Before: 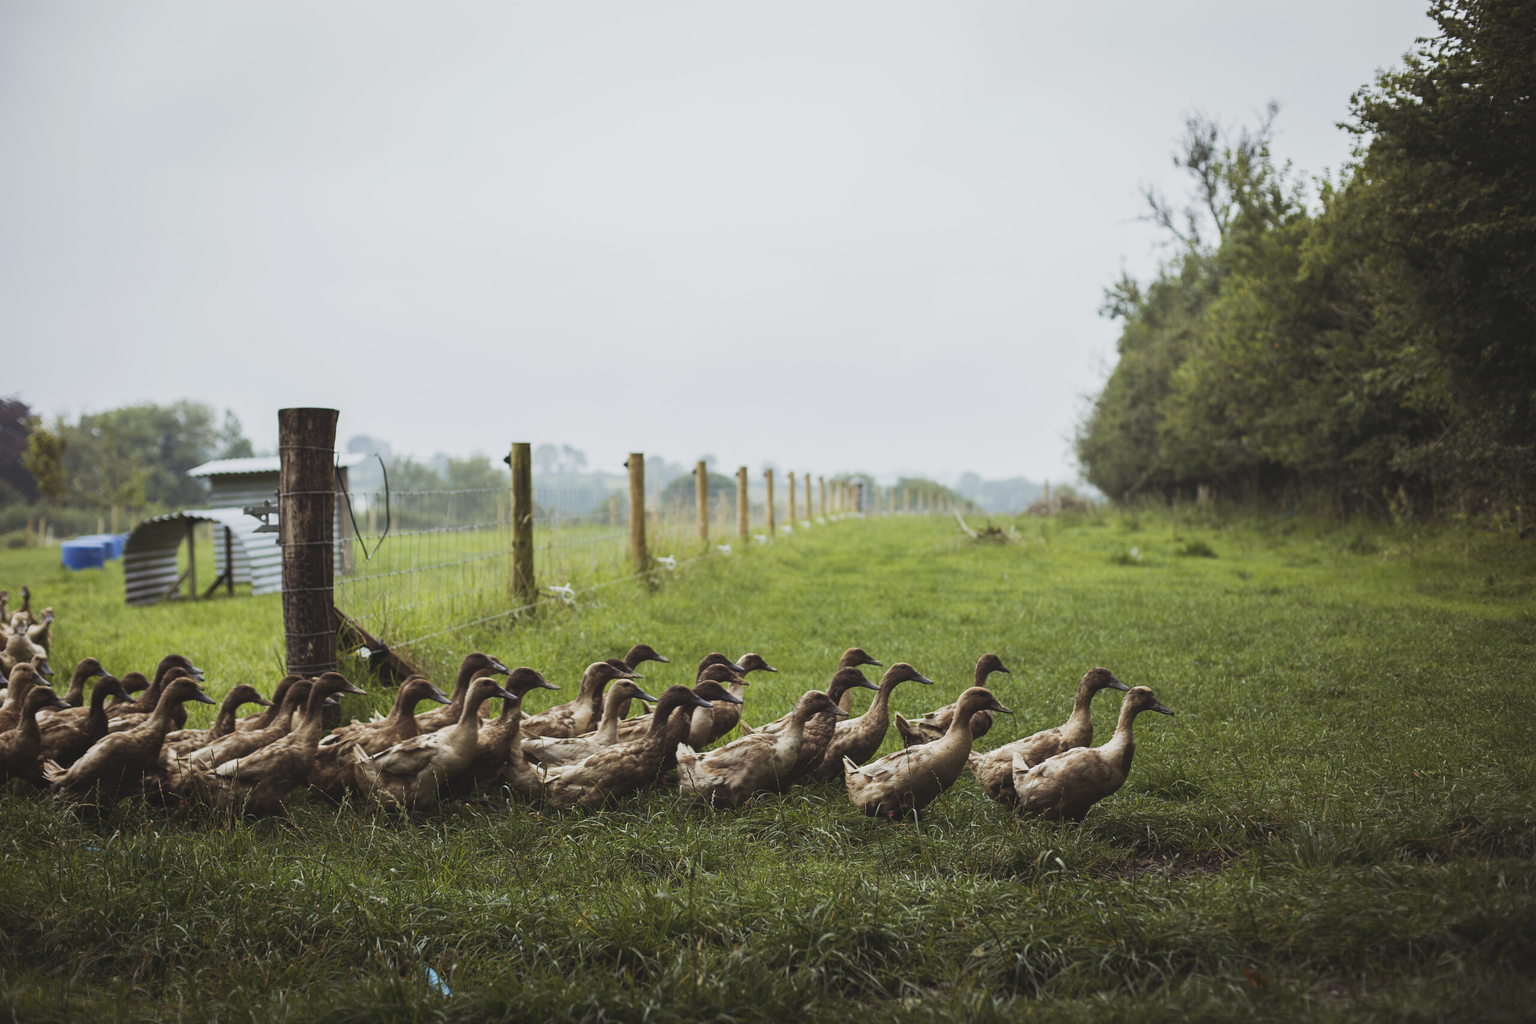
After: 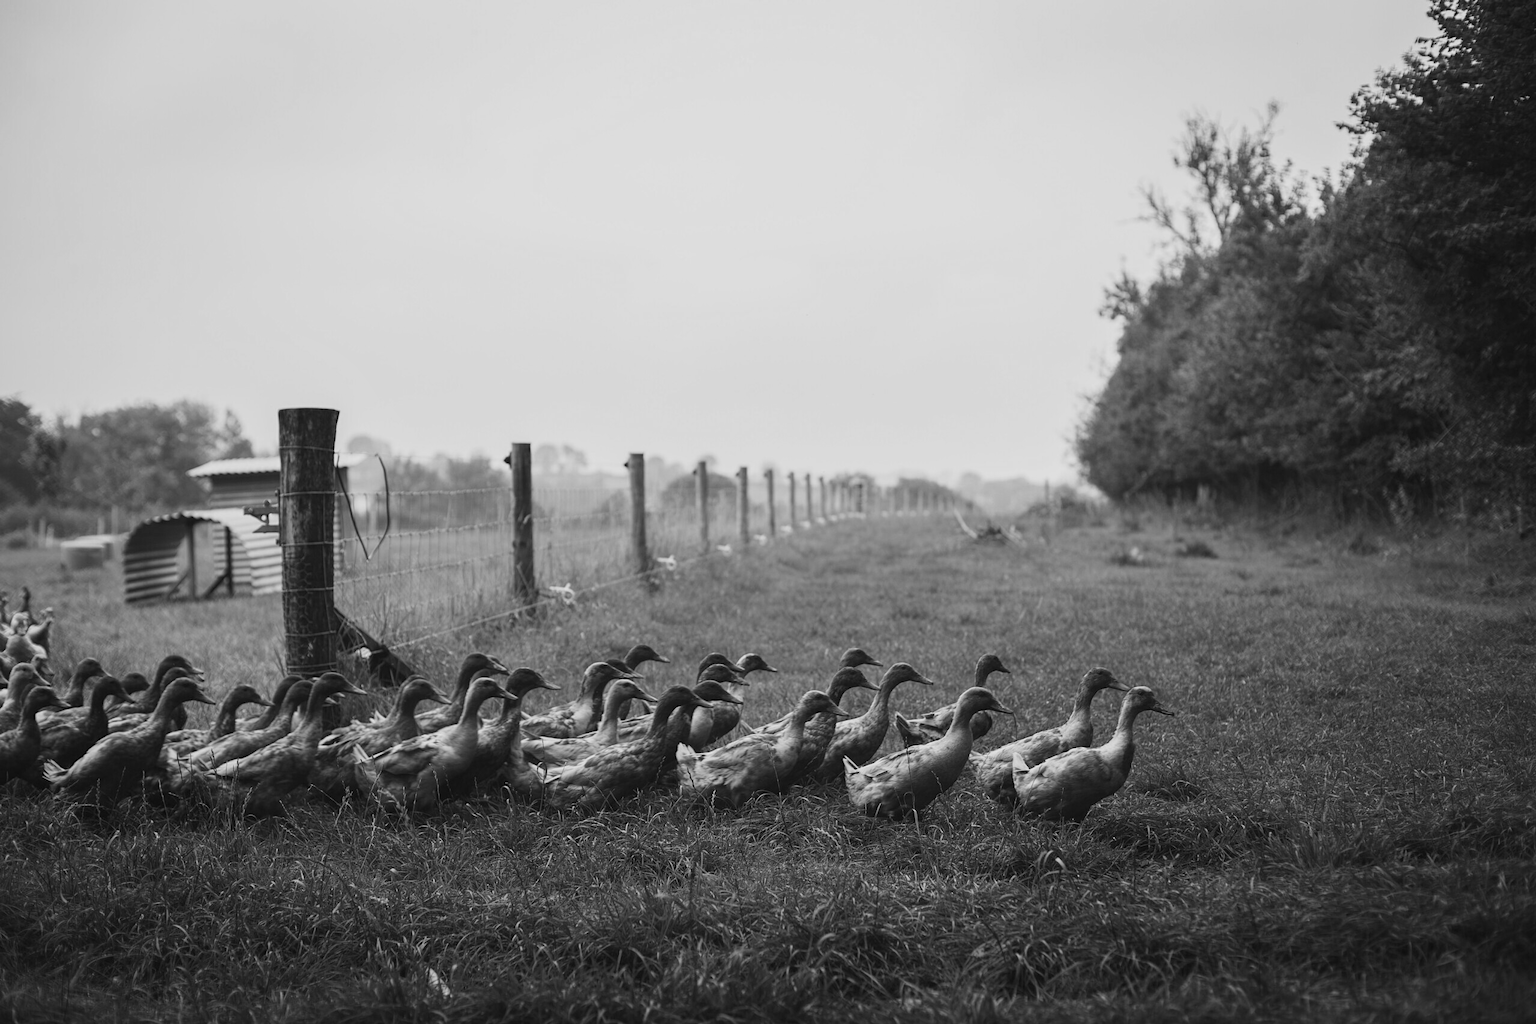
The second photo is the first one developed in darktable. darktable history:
color calibration: output gray [0.22, 0.42, 0.37, 0], gray › normalize channels true, illuminant same as pipeline (D50), adaptation XYZ, x 0.346, y 0.359, gamut compression 0
white balance: red 0.976, blue 1.04
local contrast: highlights 100%, shadows 100%, detail 120%, midtone range 0.2
